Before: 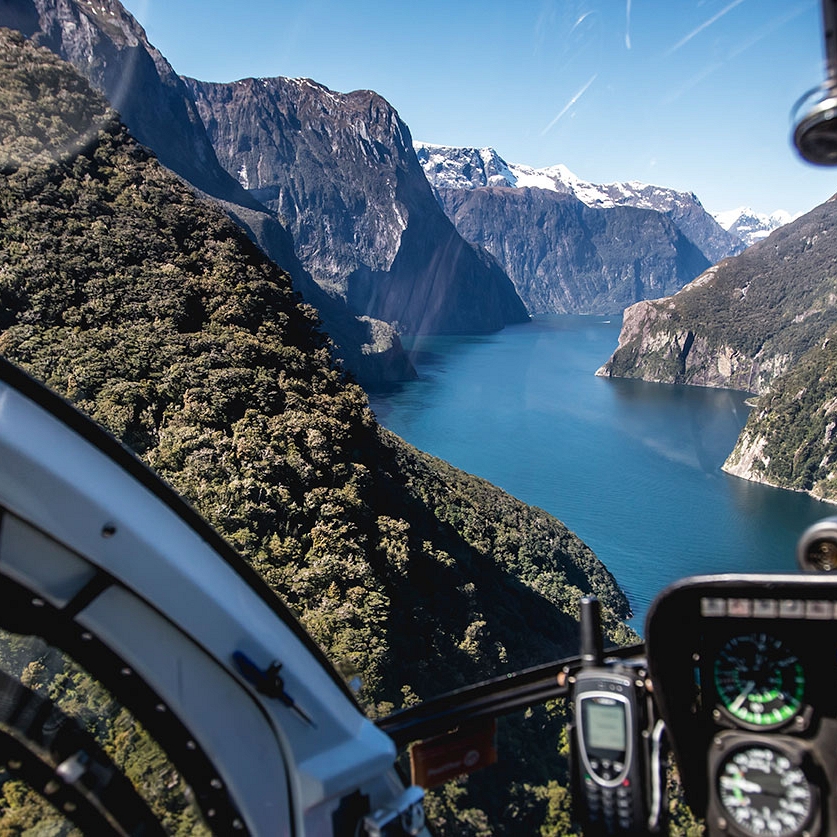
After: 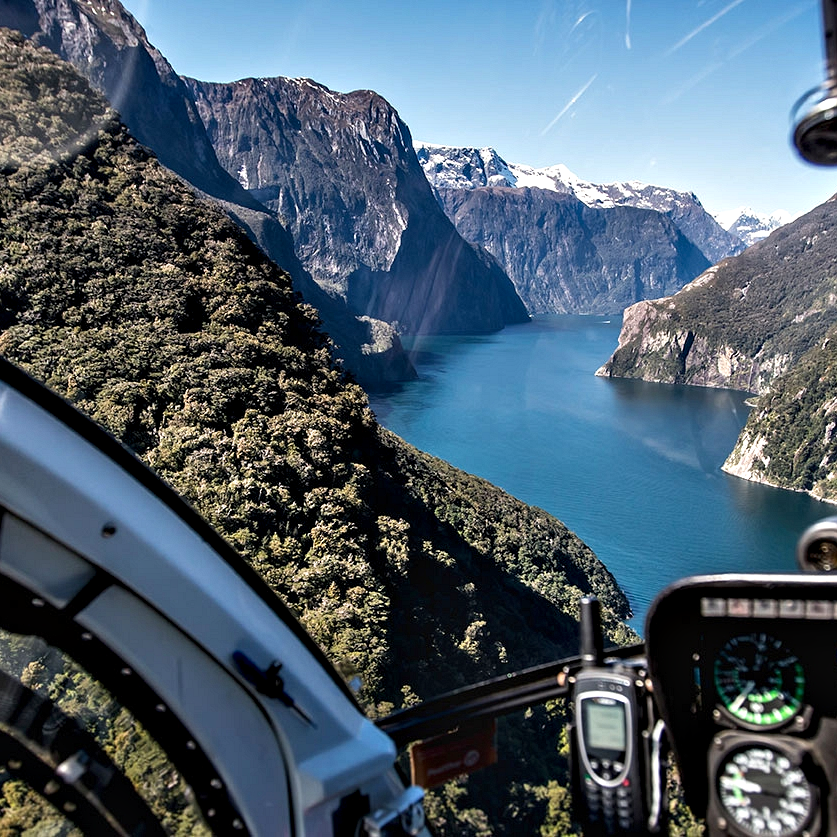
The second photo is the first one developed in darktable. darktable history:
contrast equalizer: octaves 7, y [[0.6 ×6], [0.55 ×6], [0 ×6], [0 ×6], [0 ×6]], mix 0.602
